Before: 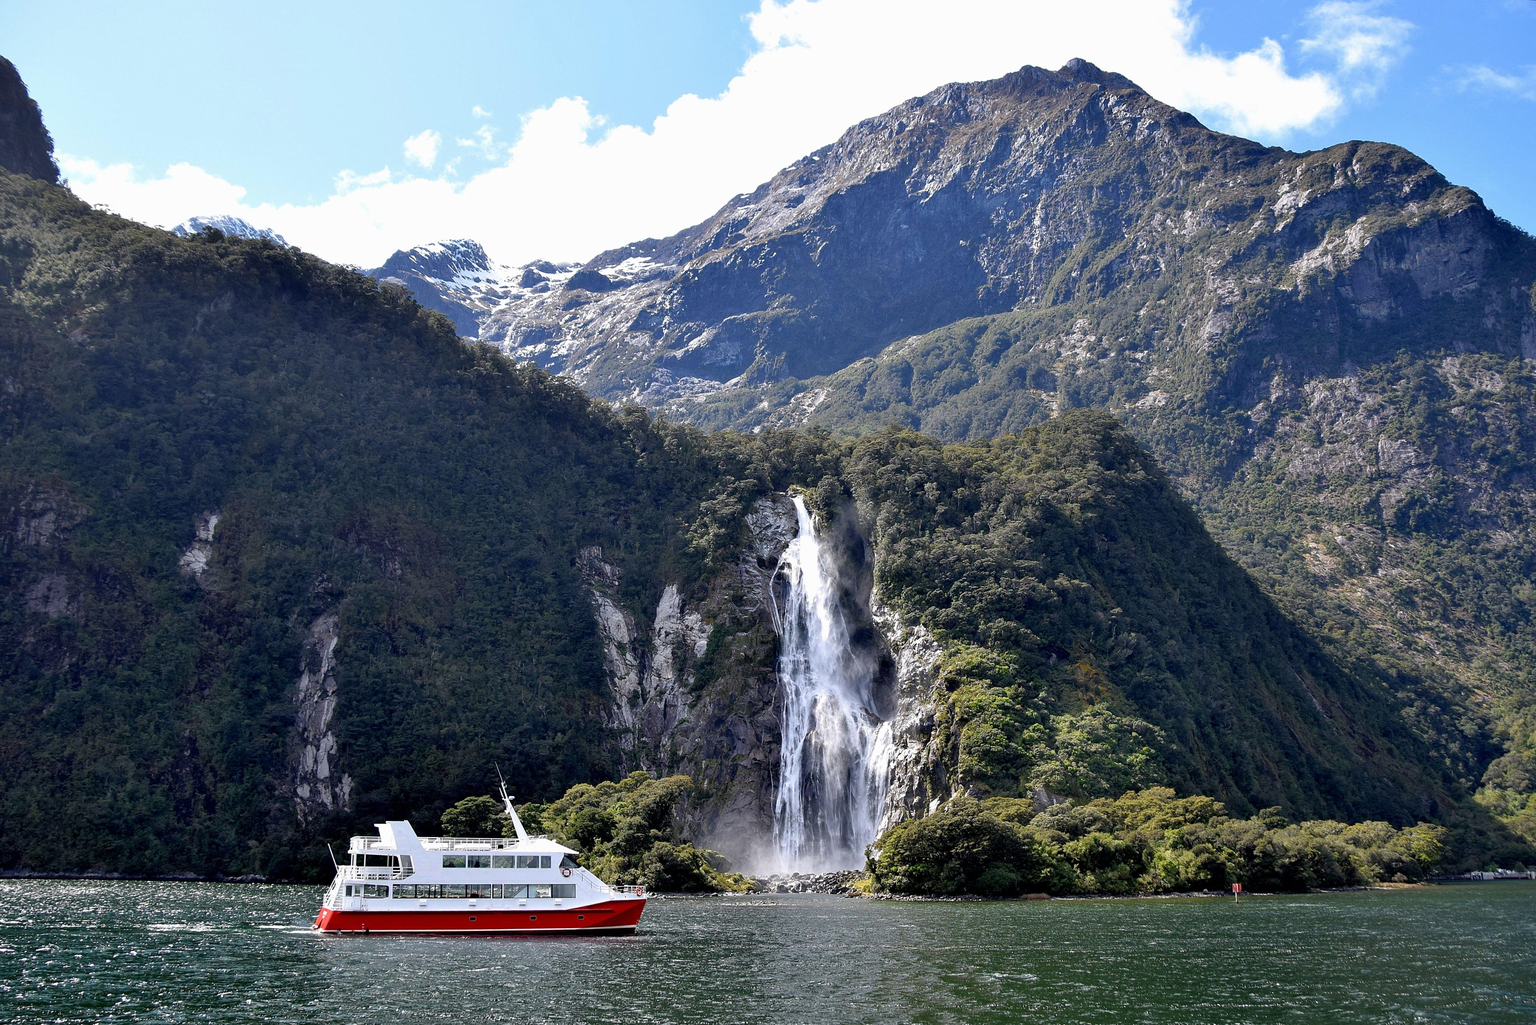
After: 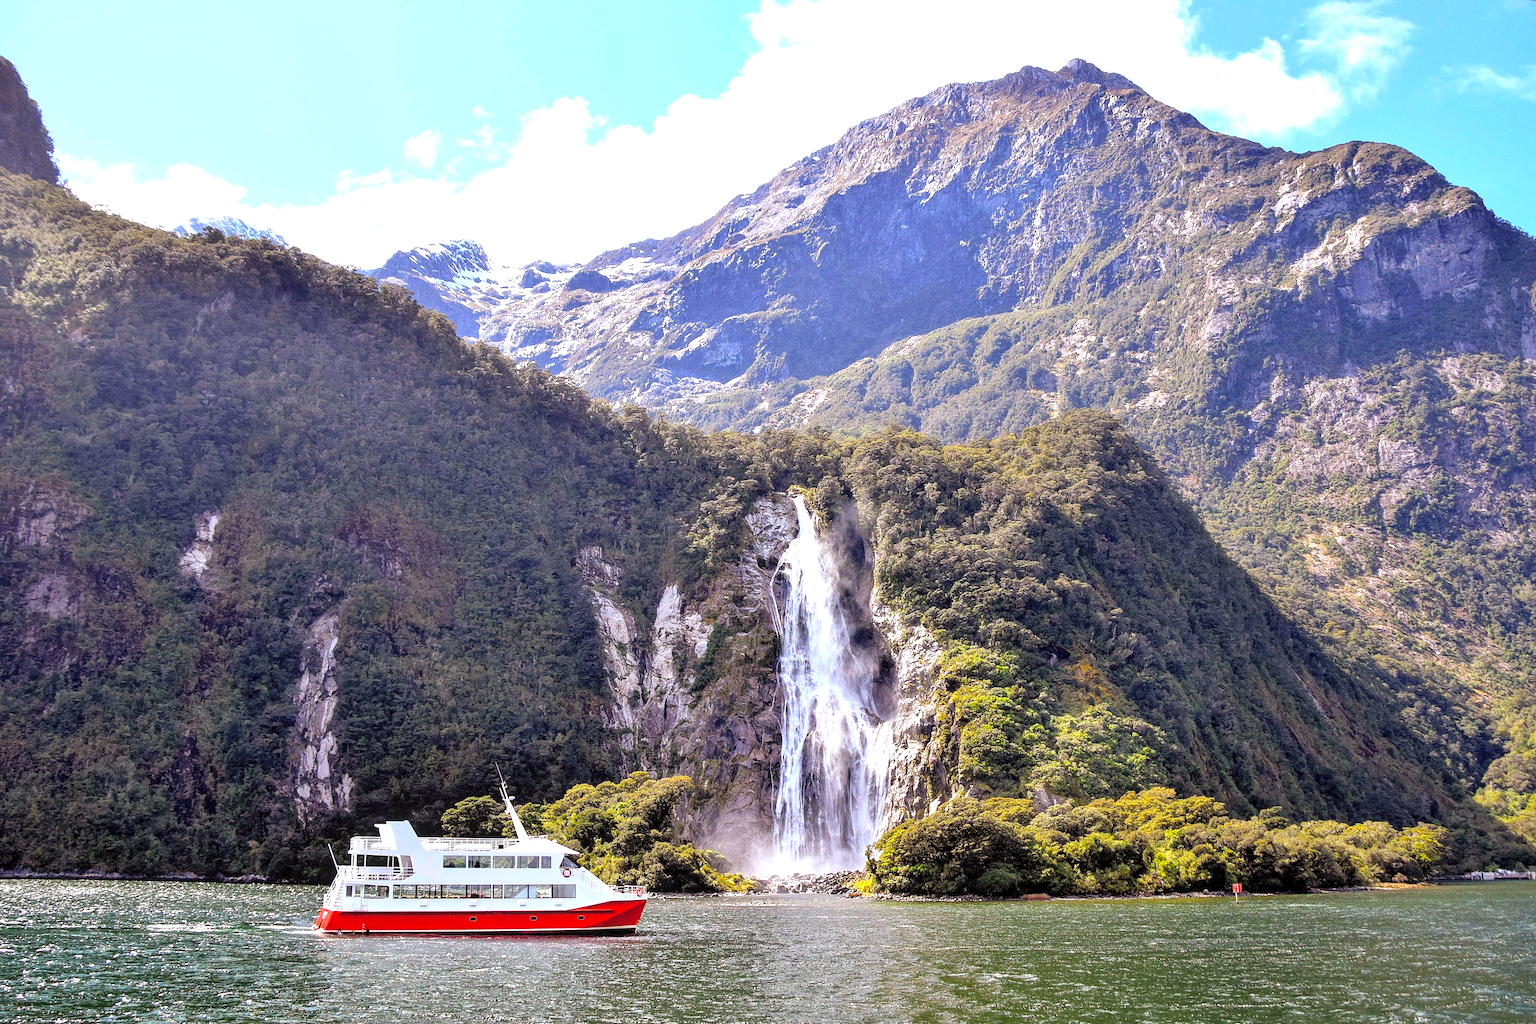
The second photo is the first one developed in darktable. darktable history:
contrast brightness saturation: contrast 0.1, brightness 0.3, saturation 0.14
color balance: output saturation 120%
levels: mode automatic, black 0.023%, white 99.97%, levels [0.062, 0.494, 0.925]
exposure: exposure 0.515 EV, compensate highlight preservation false
grain: coarseness 0.09 ISO
rgb levels: mode RGB, independent channels, levels [[0, 0.5, 1], [0, 0.521, 1], [0, 0.536, 1]]
local contrast: on, module defaults
